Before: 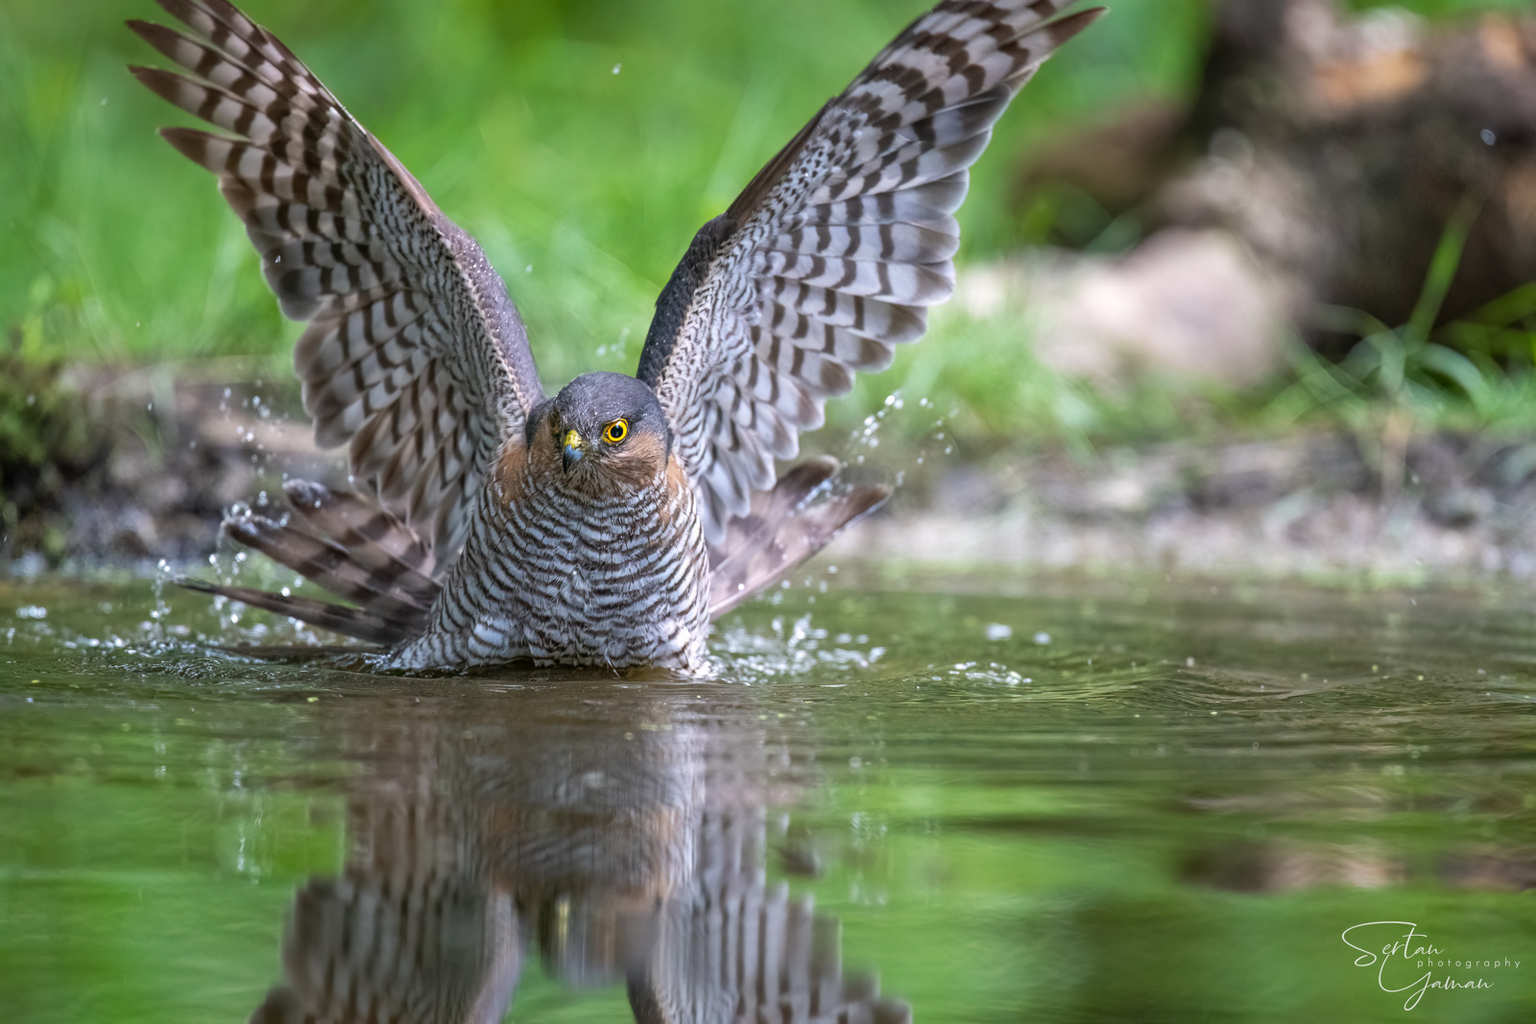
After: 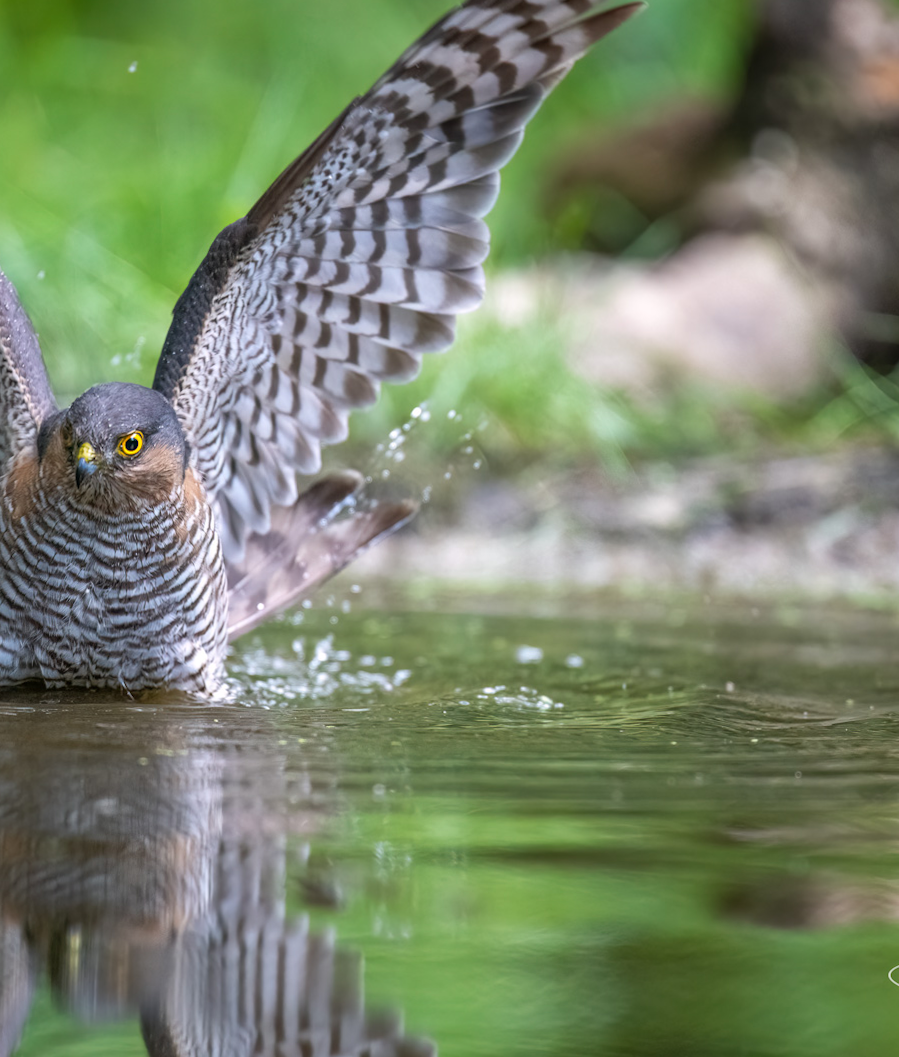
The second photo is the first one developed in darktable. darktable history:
crop: left 31.458%, top 0%, right 11.876%
tone equalizer: on, module defaults
rotate and perspective: rotation 0.192°, lens shift (horizontal) -0.015, crop left 0.005, crop right 0.996, crop top 0.006, crop bottom 0.99
